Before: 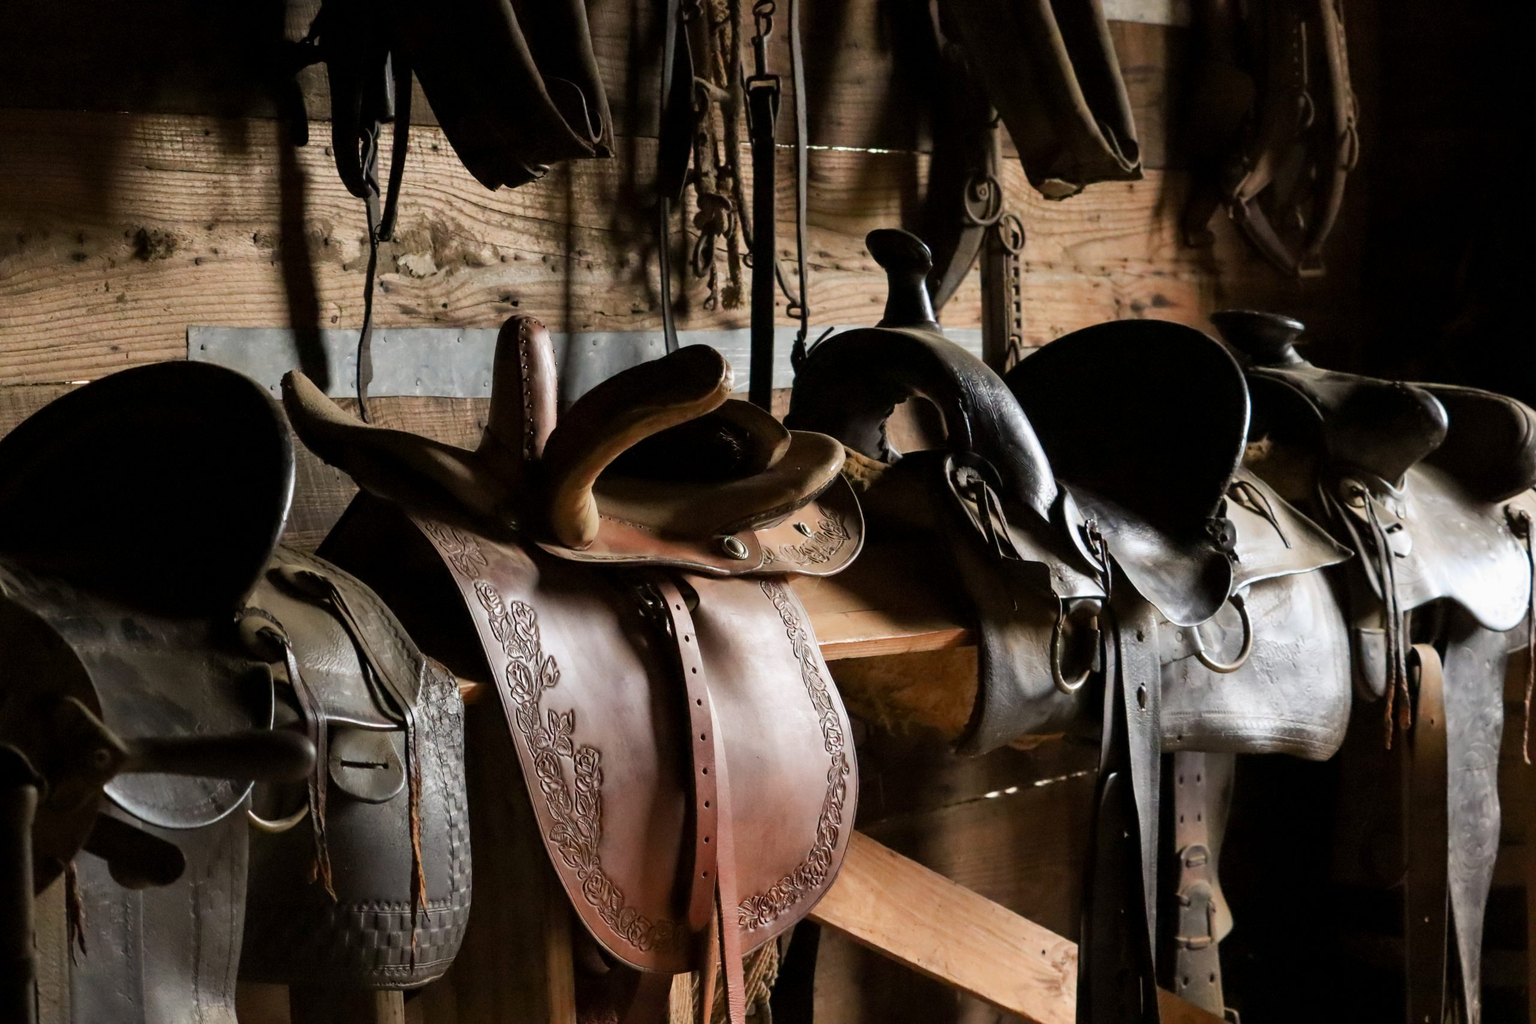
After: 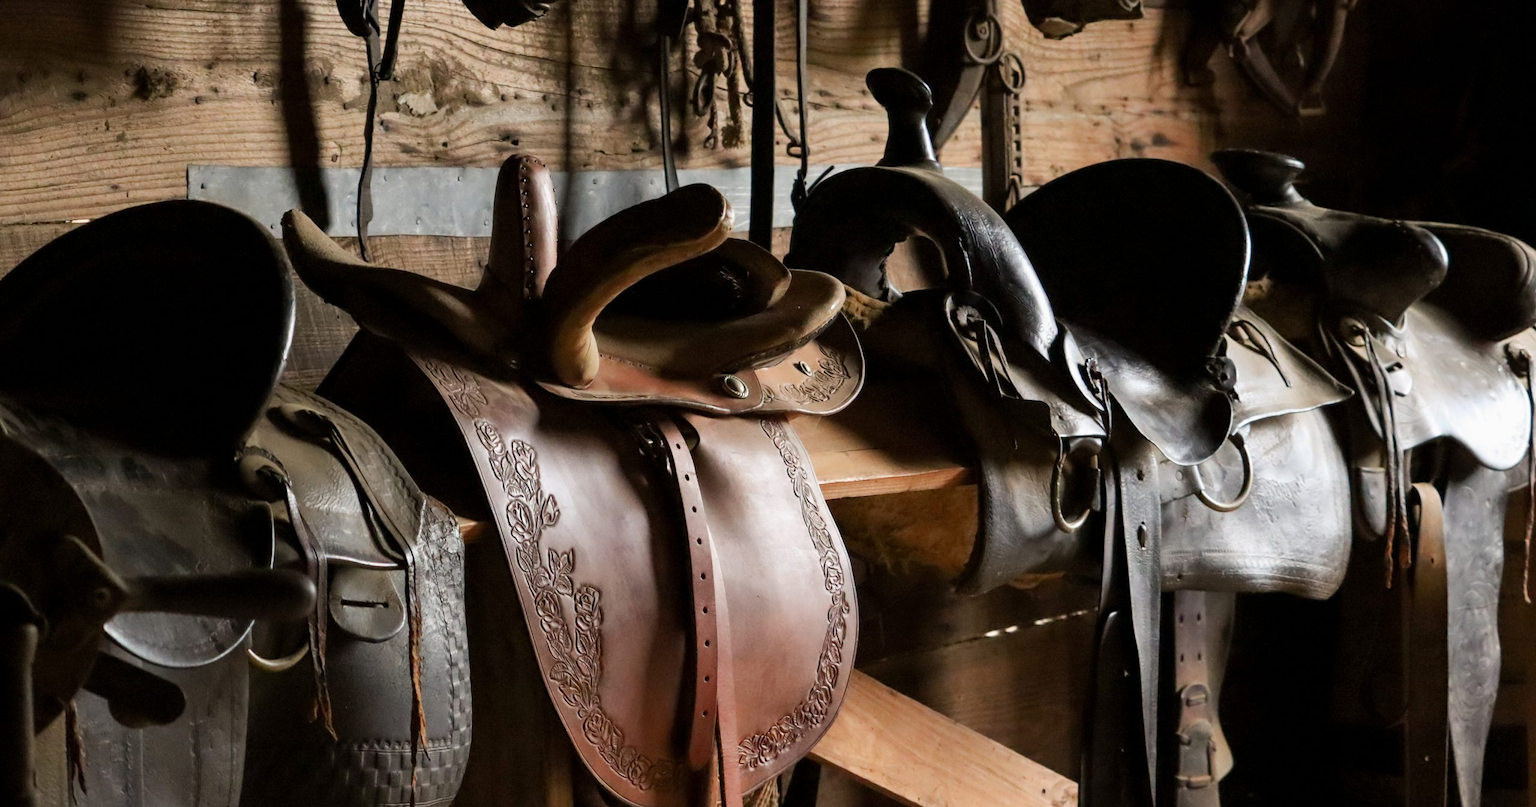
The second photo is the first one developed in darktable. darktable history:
crop and rotate: top 15.767%, bottom 5.362%
